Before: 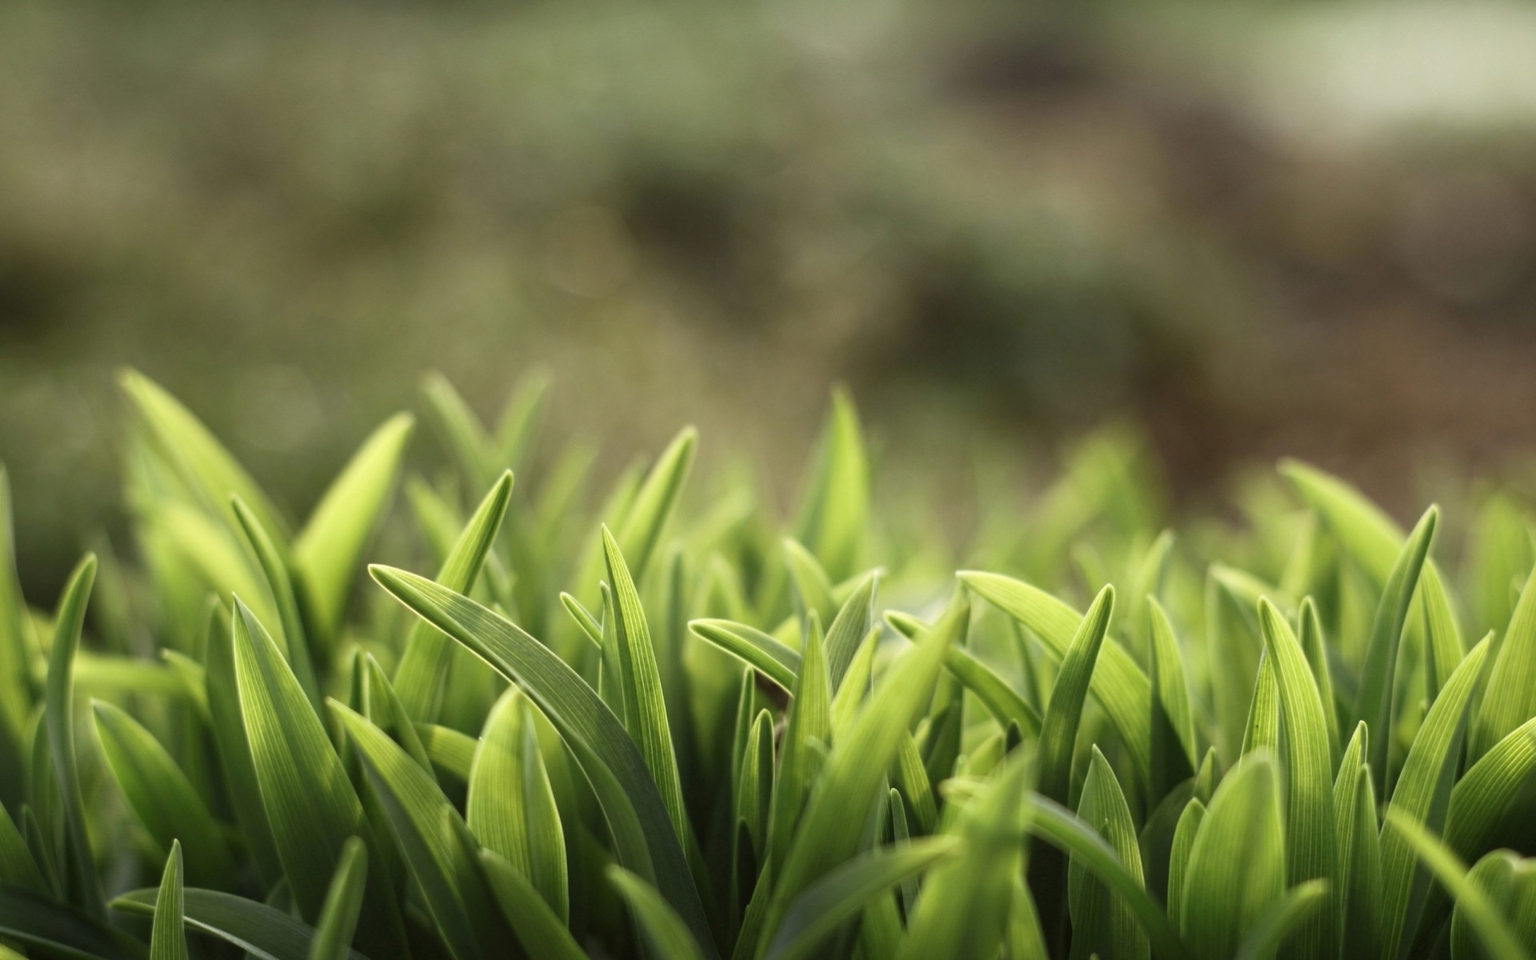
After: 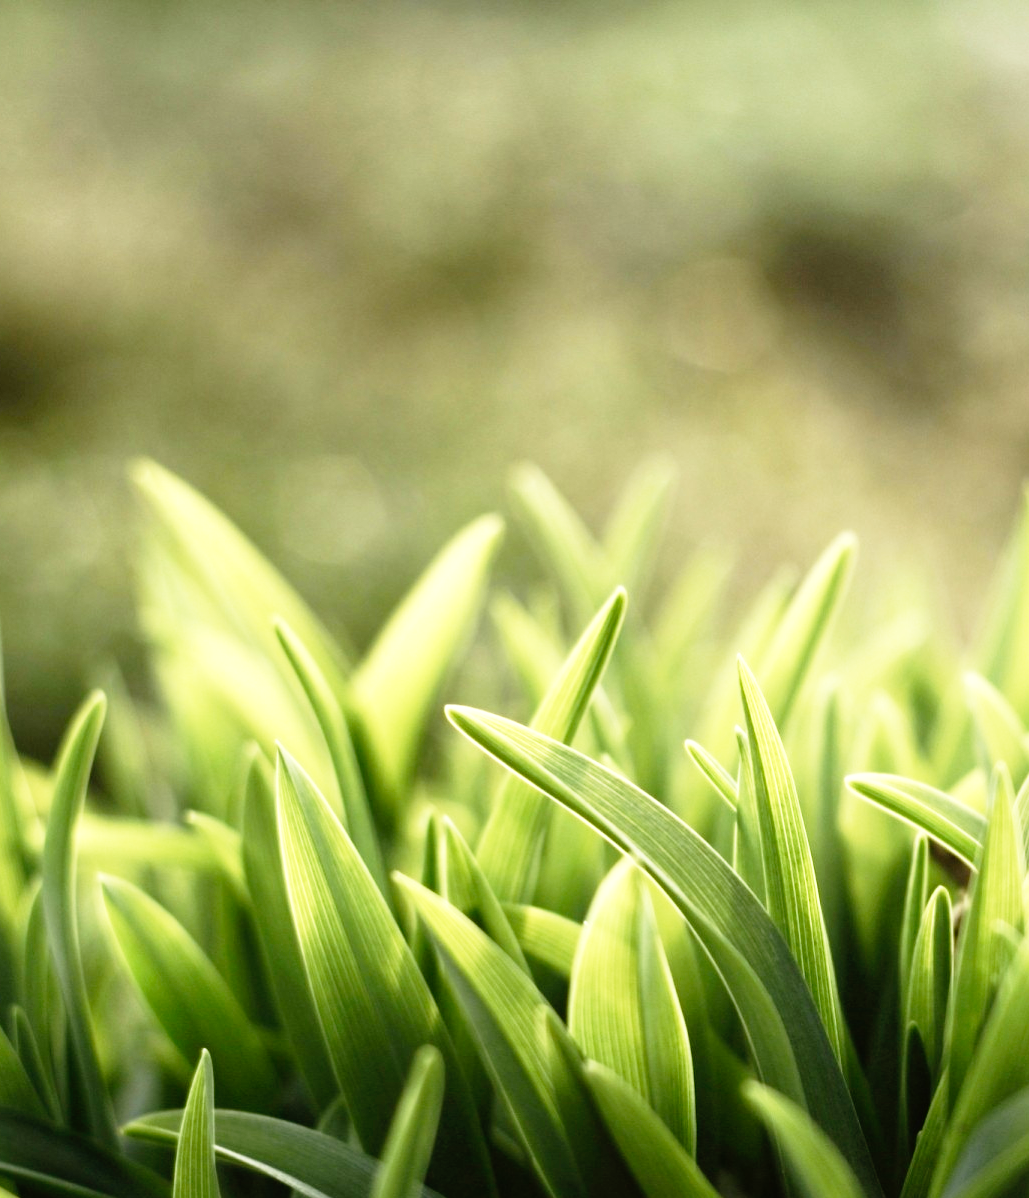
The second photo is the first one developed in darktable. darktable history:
base curve: curves: ch0 [(0, 0) (0.012, 0.01) (0.073, 0.168) (0.31, 0.711) (0.645, 0.957) (1, 1)], preserve colors none
contrast brightness saturation: saturation -0.035
local contrast: mode bilateral grid, contrast 99, coarseness 99, detail 109%, midtone range 0.2
crop: left 0.81%, right 45.586%, bottom 0.087%
